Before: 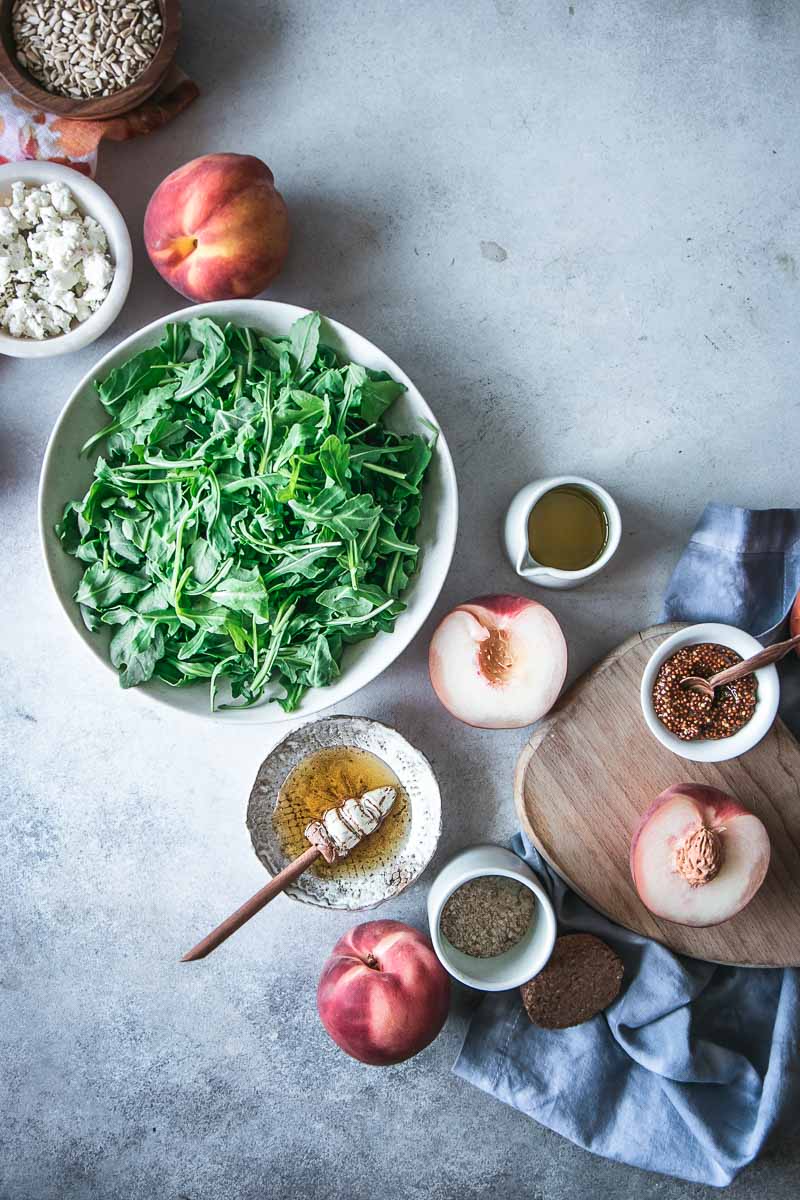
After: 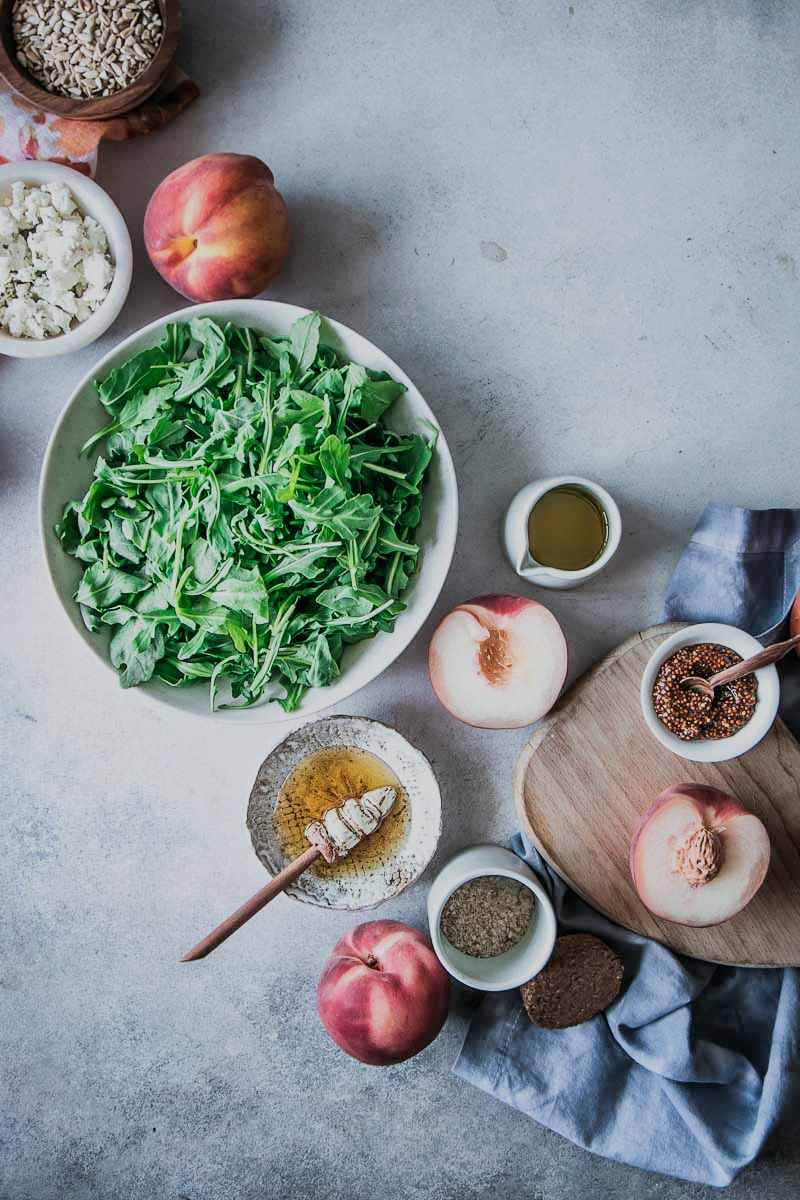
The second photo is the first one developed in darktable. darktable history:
filmic rgb: black relative exposure -7.65 EV, white relative exposure 4.56 EV, threshold 5.96 EV, hardness 3.61, enable highlight reconstruction true
